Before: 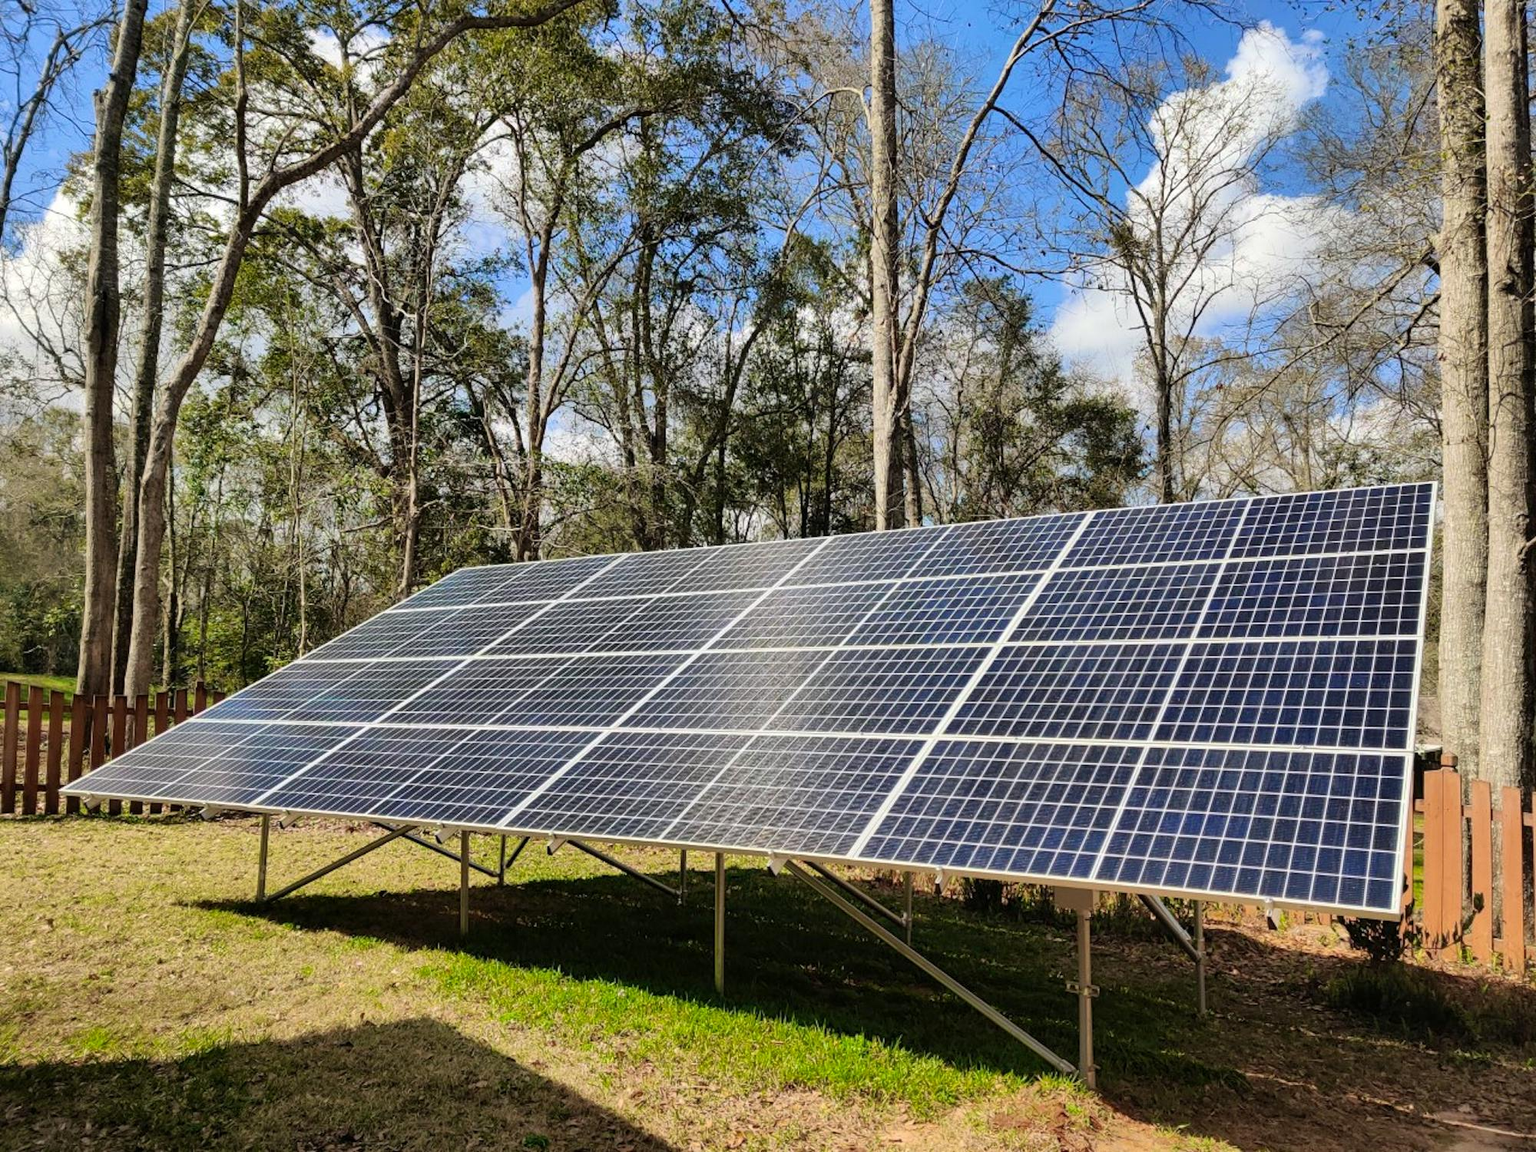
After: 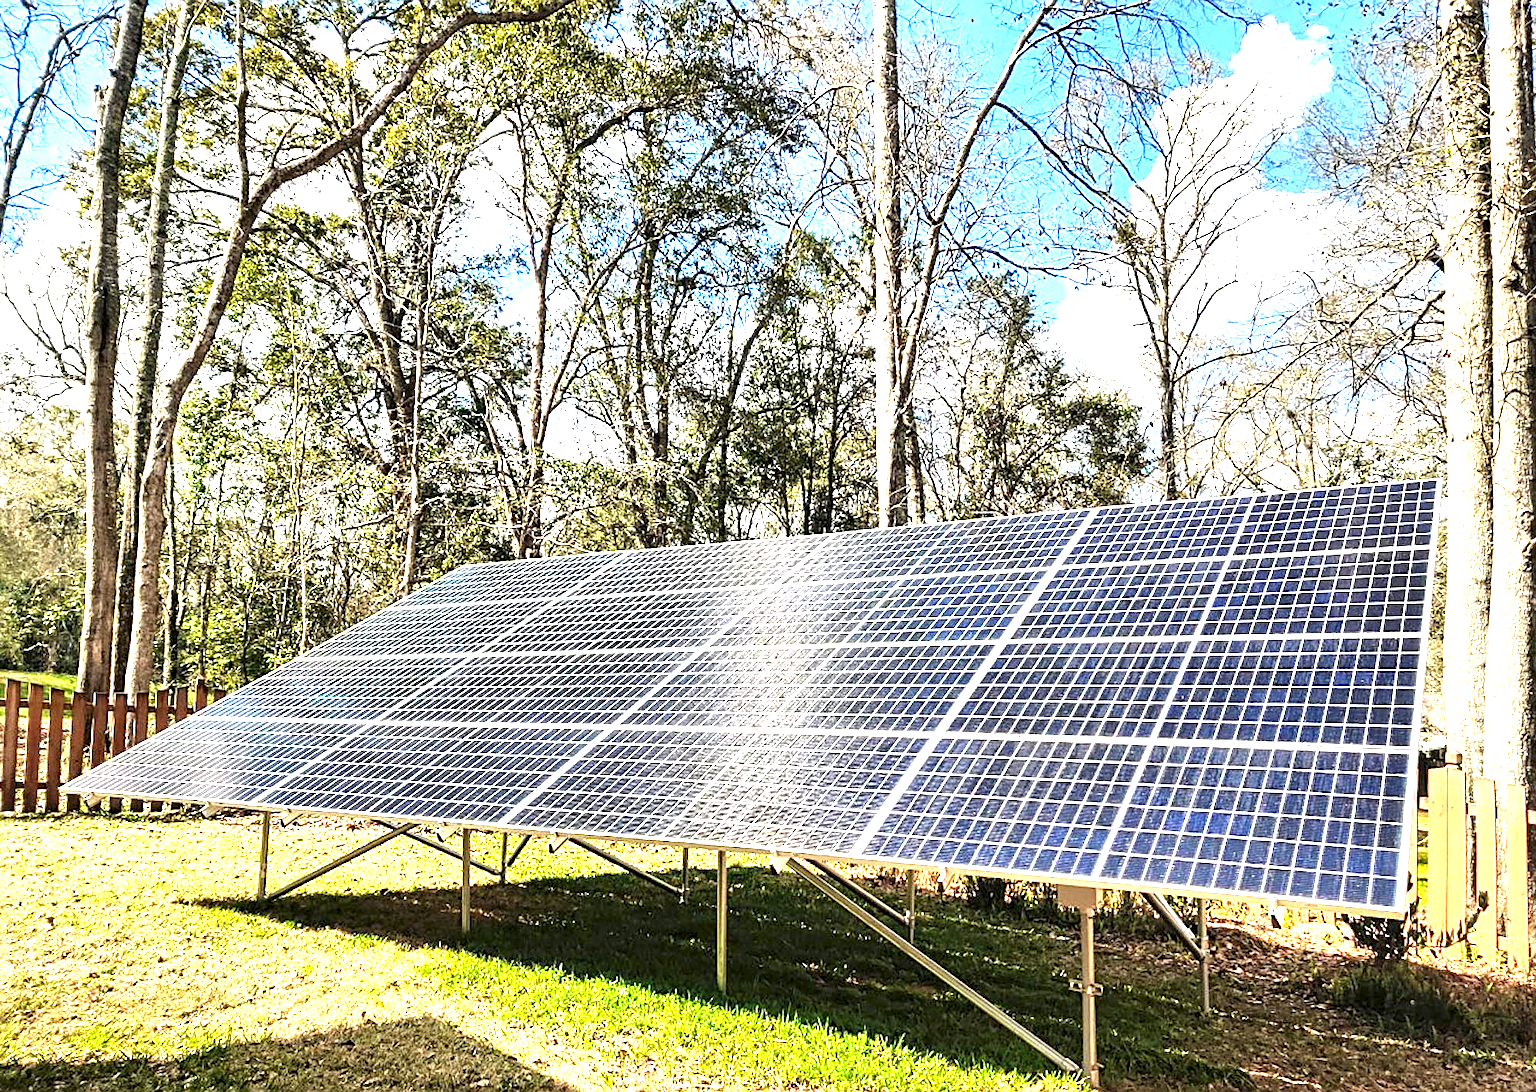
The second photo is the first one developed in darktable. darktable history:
exposure: black level correction 0, exposure 1.925 EV, compensate highlight preservation false
sharpen: on, module defaults
crop: top 0.456%, right 0.26%, bottom 4.996%
contrast equalizer: y [[0.5, 0.501, 0.525, 0.597, 0.58, 0.514], [0.5 ×6], [0.5 ×6], [0 ×6], [0 ×6]]
